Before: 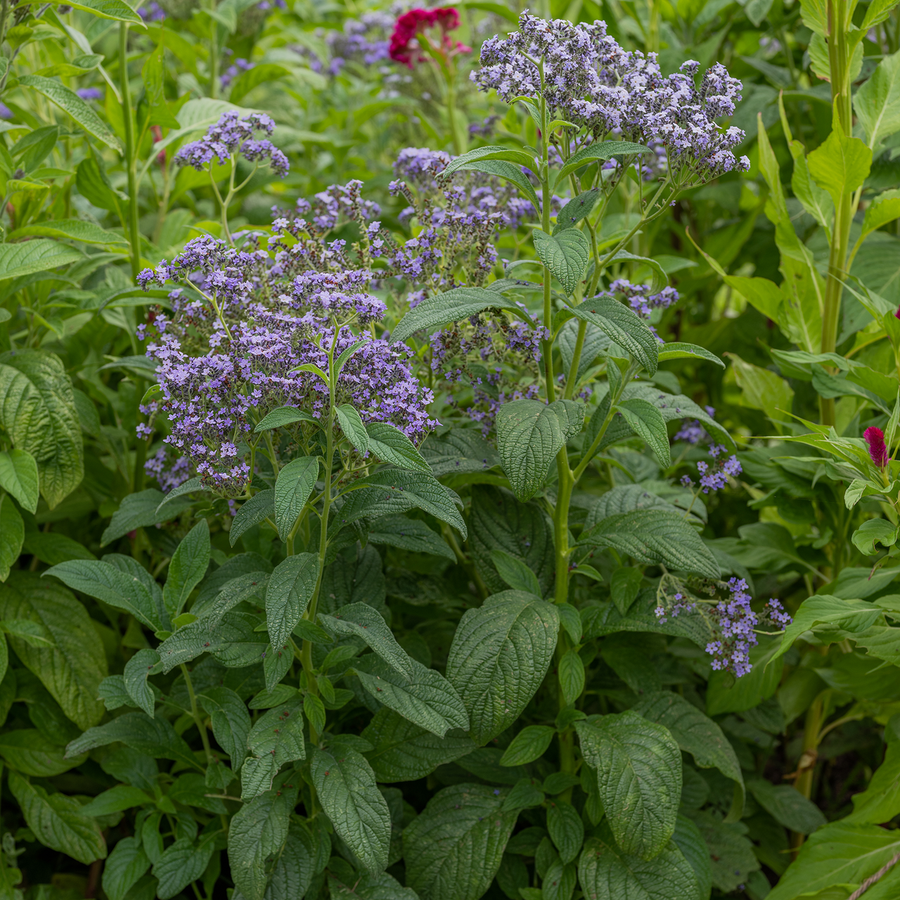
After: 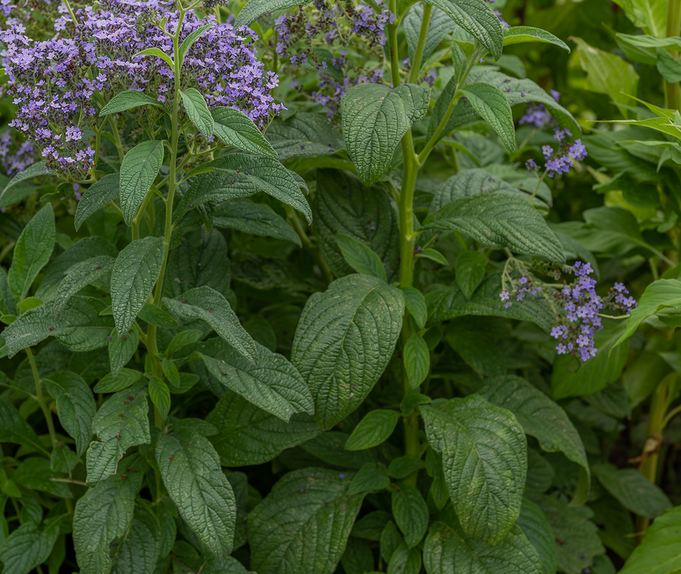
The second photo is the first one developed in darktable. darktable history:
white balance: emerald 1
crop and rotate: left 17.299%, top 35.115%, right 7.015%, bottom 1.024%
